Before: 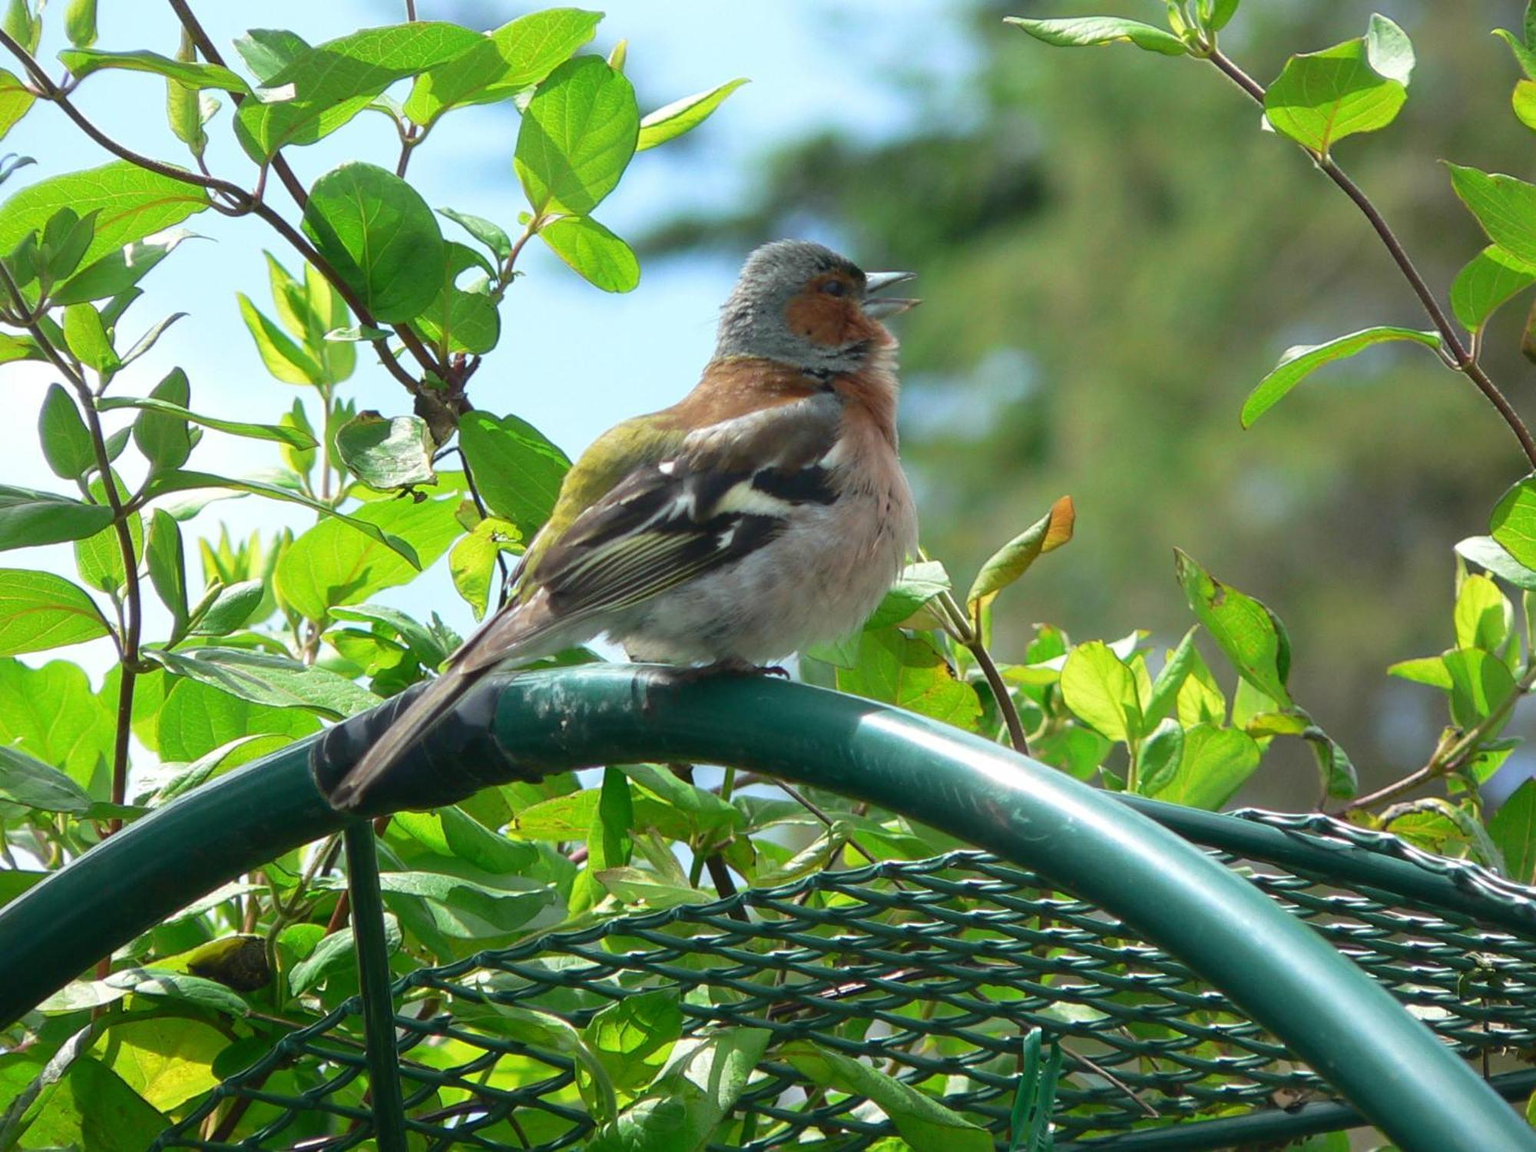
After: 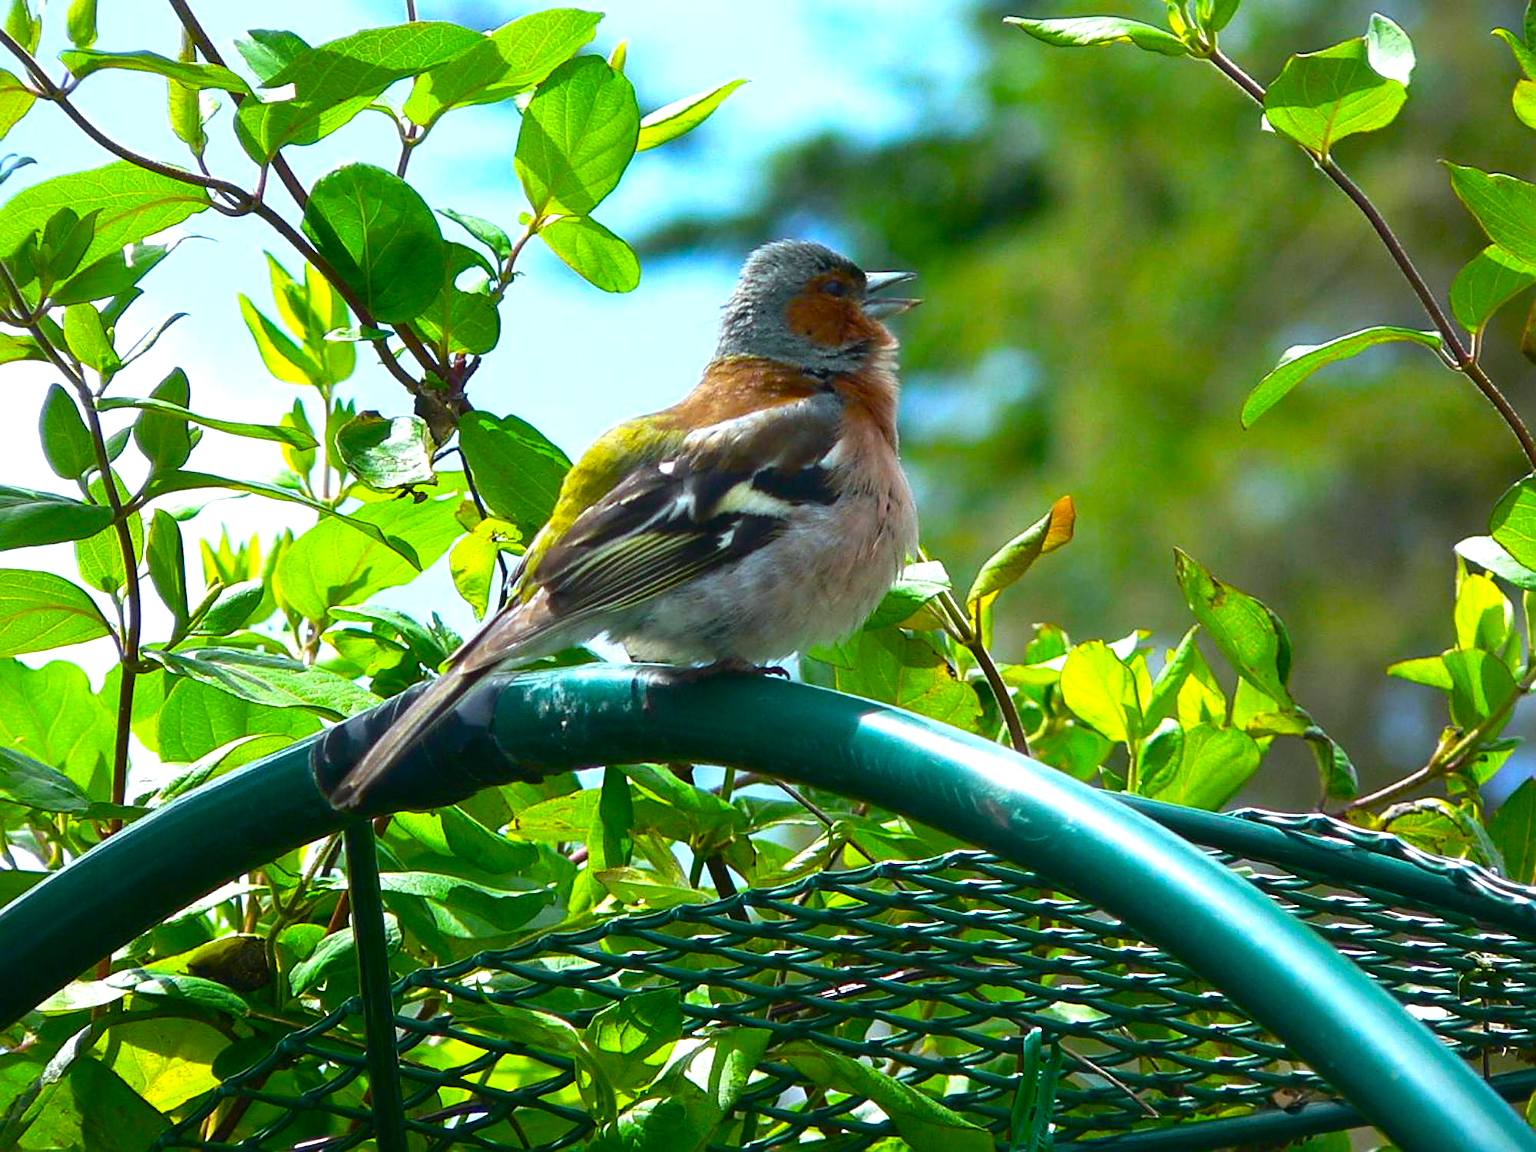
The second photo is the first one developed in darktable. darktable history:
color balance rgb: linear chroma grading › global chroma 9%, perceptual saturation grading › global saturation 36%, perceptual saturation grading › shadows 35%, perceptual brilliance grading › global brilliance 15%, perceptual brilliance grading › shadows -35%, global vibrance 15%
white balance: red 0.976, blue 1.04
sharpen: on, module defaults
